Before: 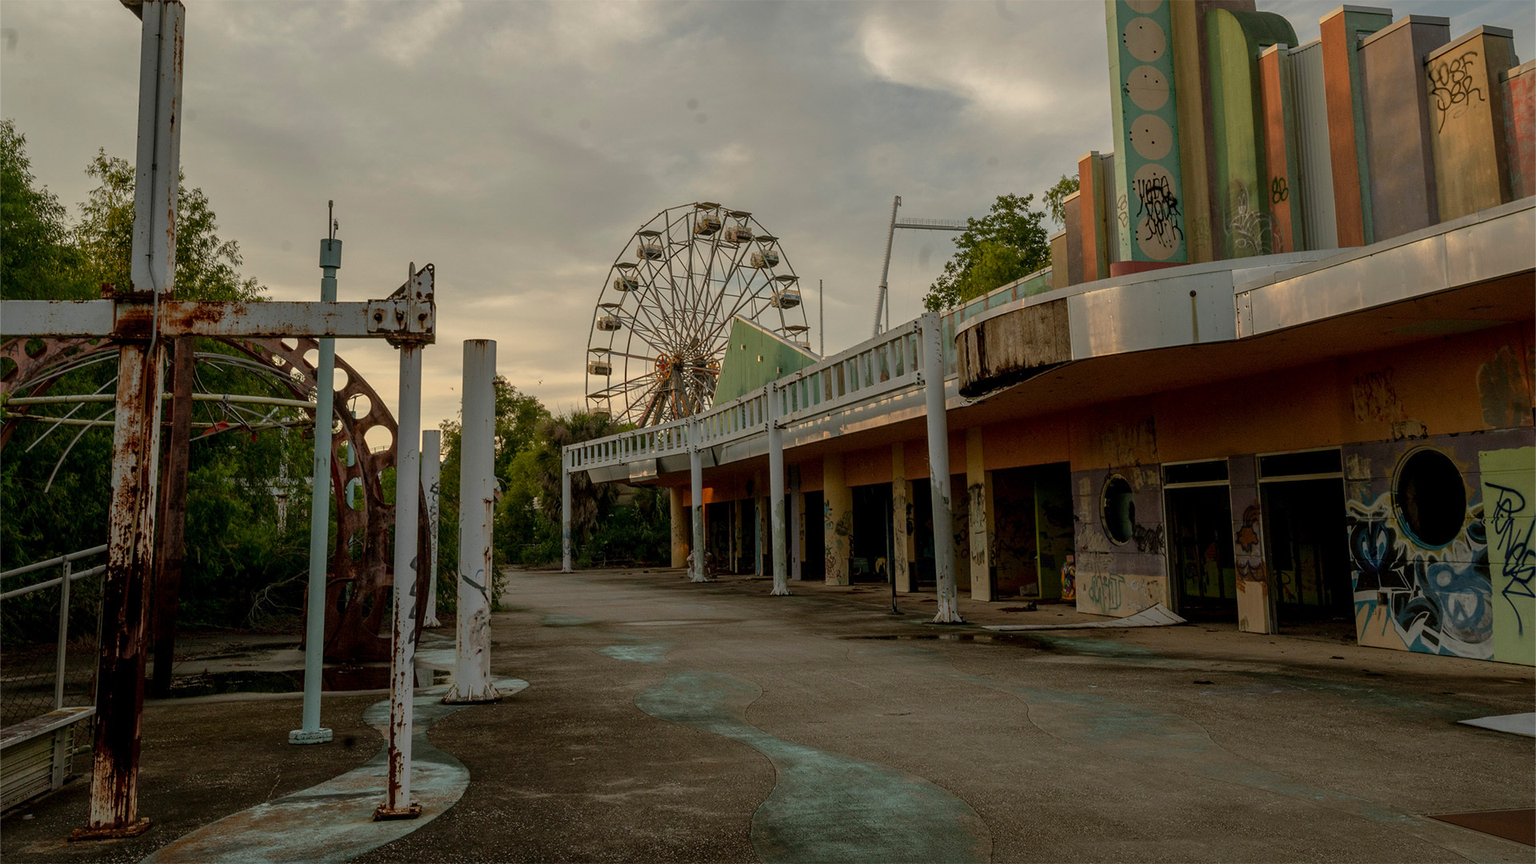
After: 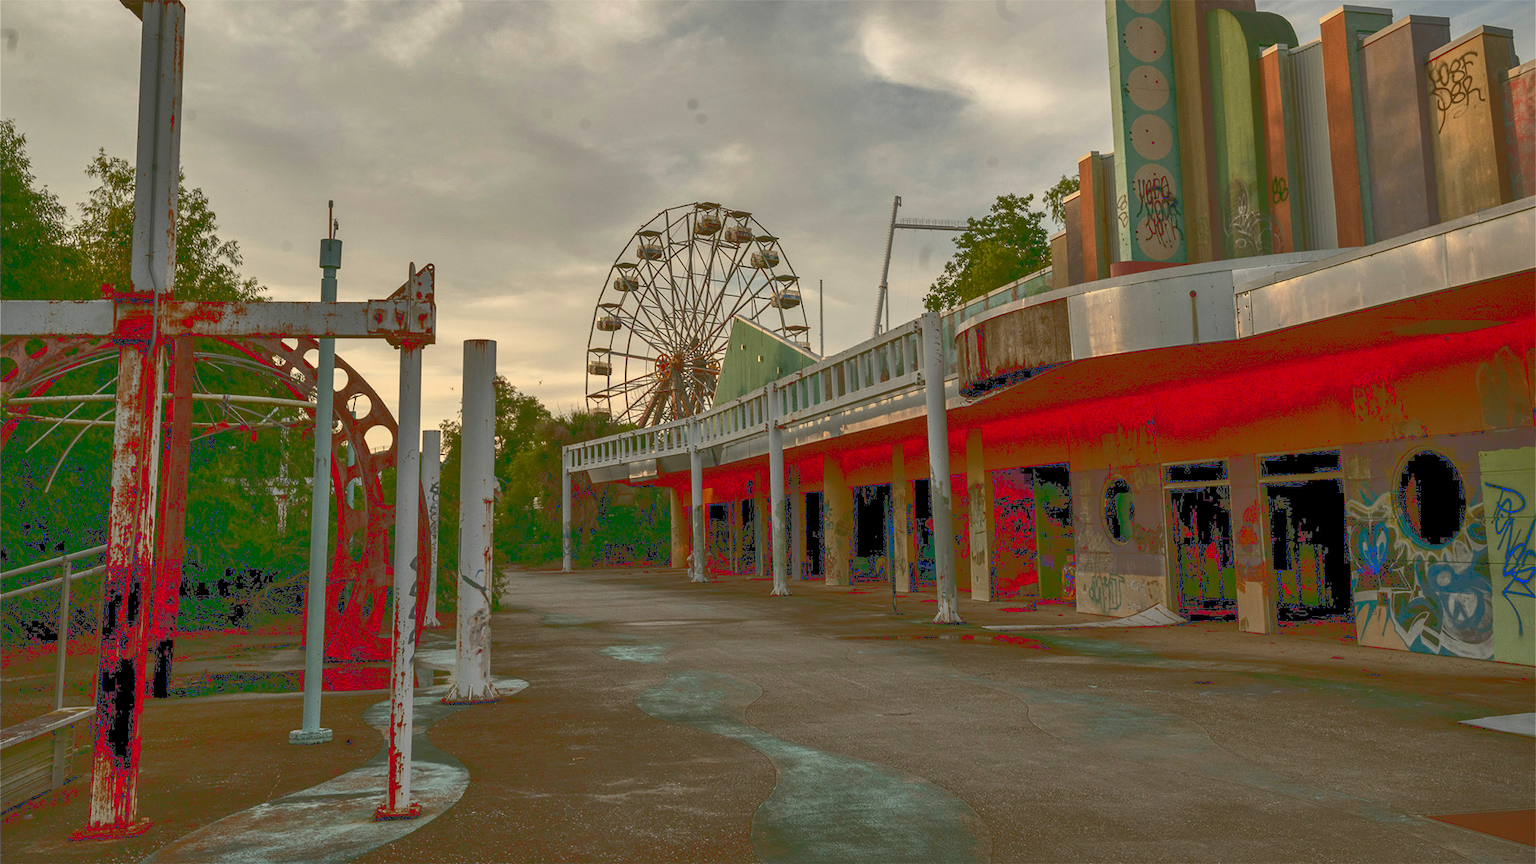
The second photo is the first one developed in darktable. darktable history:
tone curve: curves: ch0 [(0, 0) (0.003, 0.24) (0.011, 0.24) (0.025, 0.24) (0.044, 0.244) (0.069, 0.244) (0.1, 0.252) (0.136, 0.264) (0.177, 0.274) (0.224, 0.284) (0.277, 0.313) (0.335, 0.361) (0.399, 0.415) (0.468, 0.498) (0.543, 0.595) (0.623, 0.695) (0.709, 0.793) (0.801, 0.883) (0.898, 0.942) (1, 1)], color space Lab, linked channels, preserve colors none
shadows and highlights: low approximation 0.01, soften with gaussian
